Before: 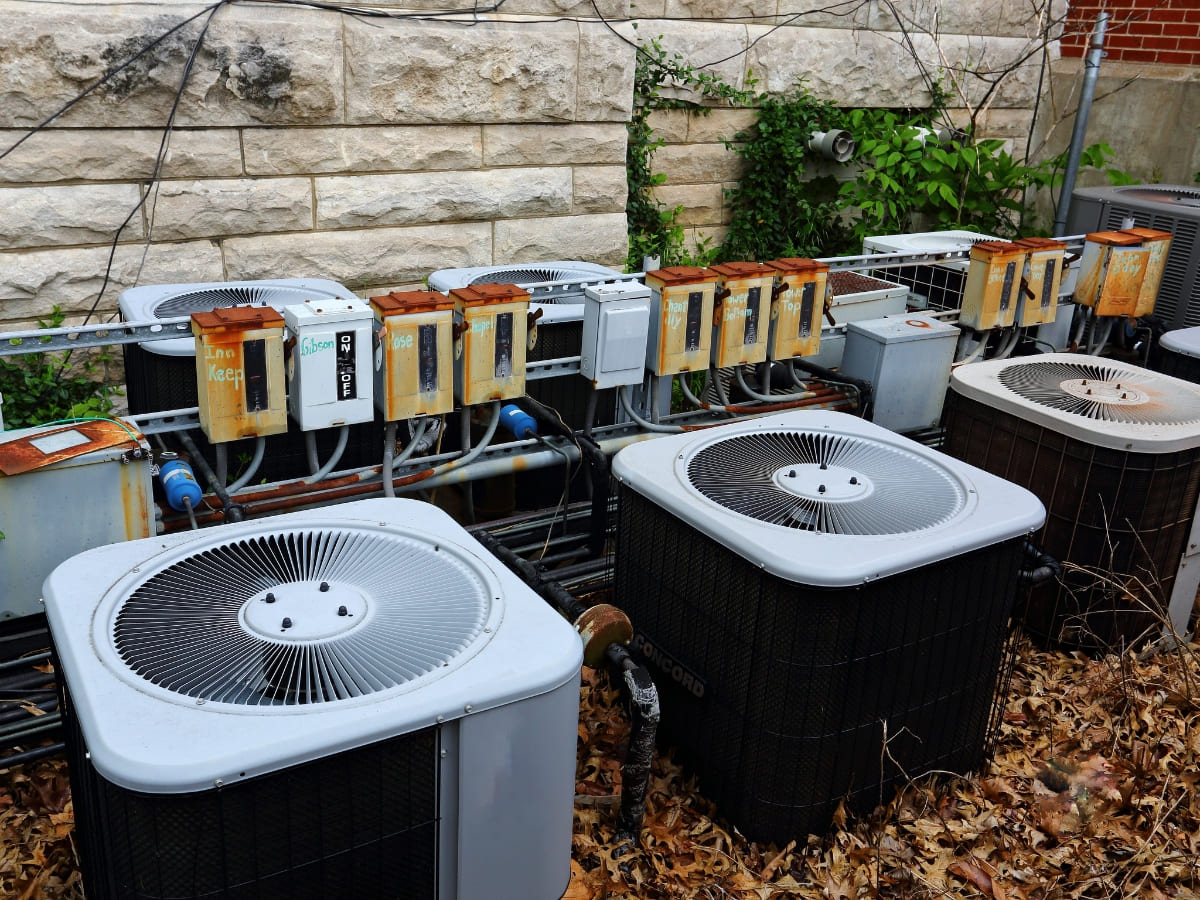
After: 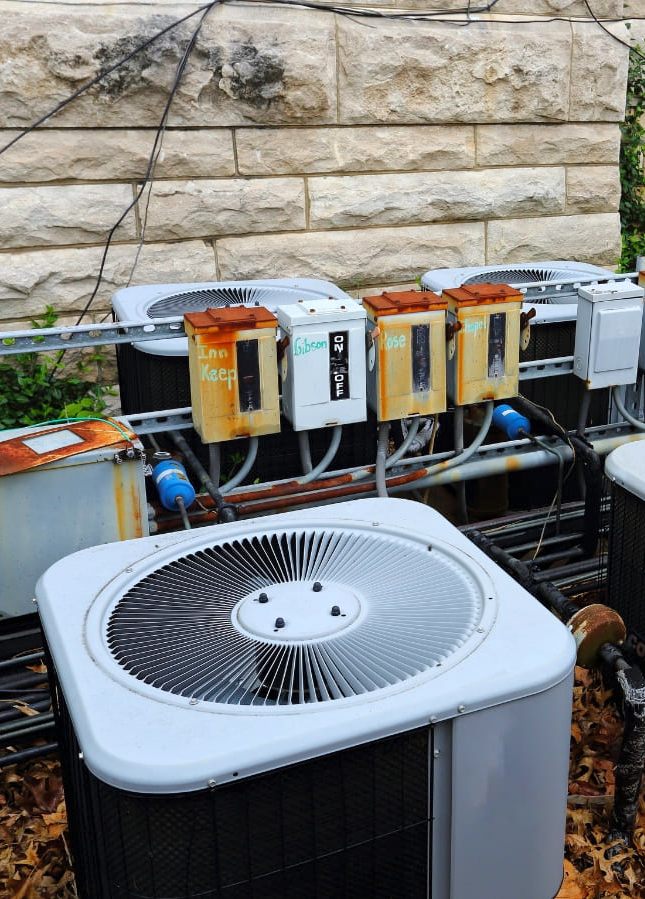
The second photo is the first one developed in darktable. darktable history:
contrast brightness saturation: contrast 0.03, brightness 0.06, saturation 0.13
crop: left 0.587%, right 45.588%, bottom 0.086%
